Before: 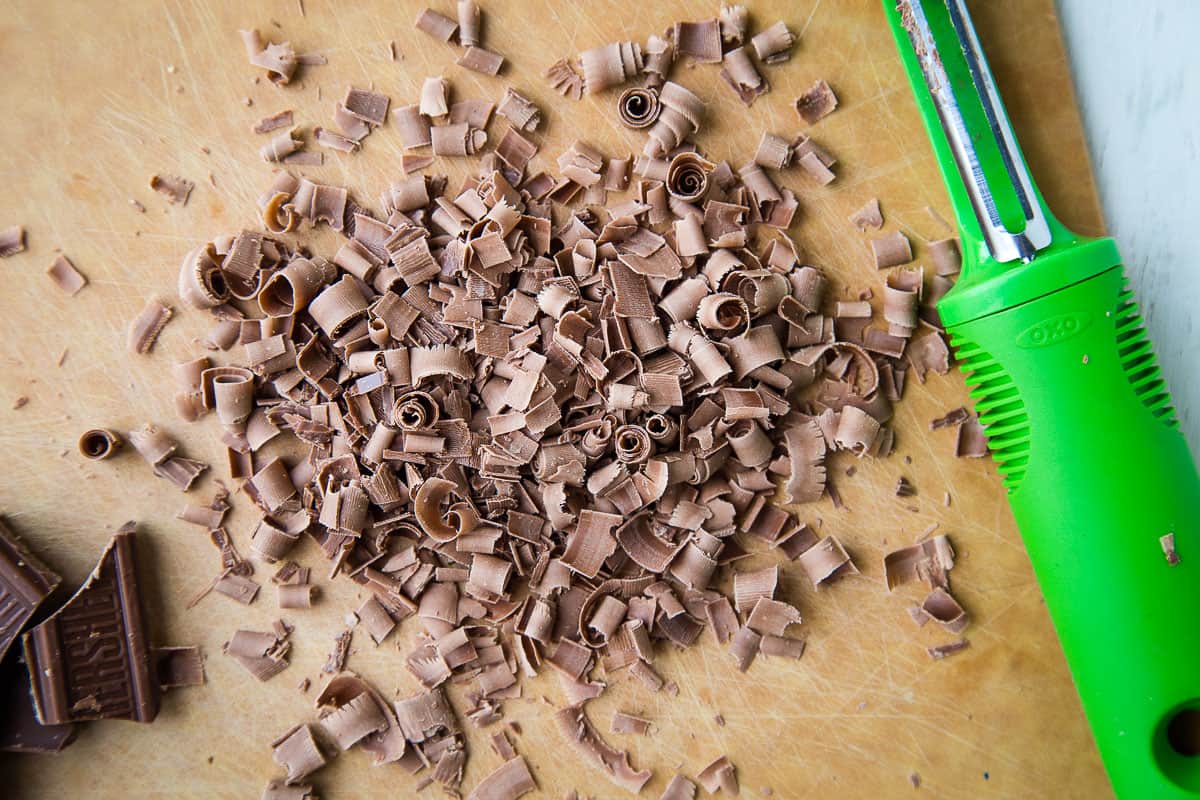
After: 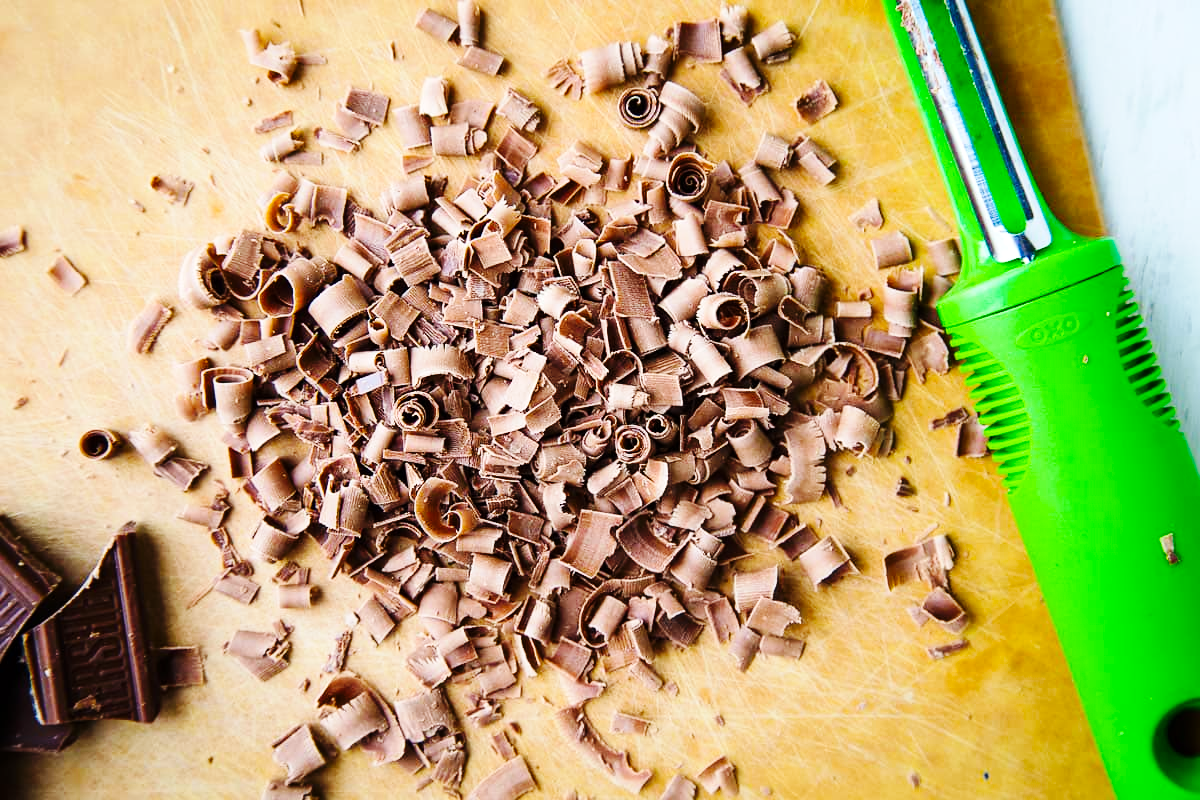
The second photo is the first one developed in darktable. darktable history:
color balance rgb: shadows lift › luminance -20.316%, perceptual saturation grading › global saturation 19.338%, perceptual brilliance grading › global brilliance 3.9%, global vibrance 14.311%
base curve: curves: ch0 [(0, 0) (0.036, 0.025) (0.121, 0.166) (0.206, 0.329) (0.605, 0.79) (1, 1)], preserve colors none
